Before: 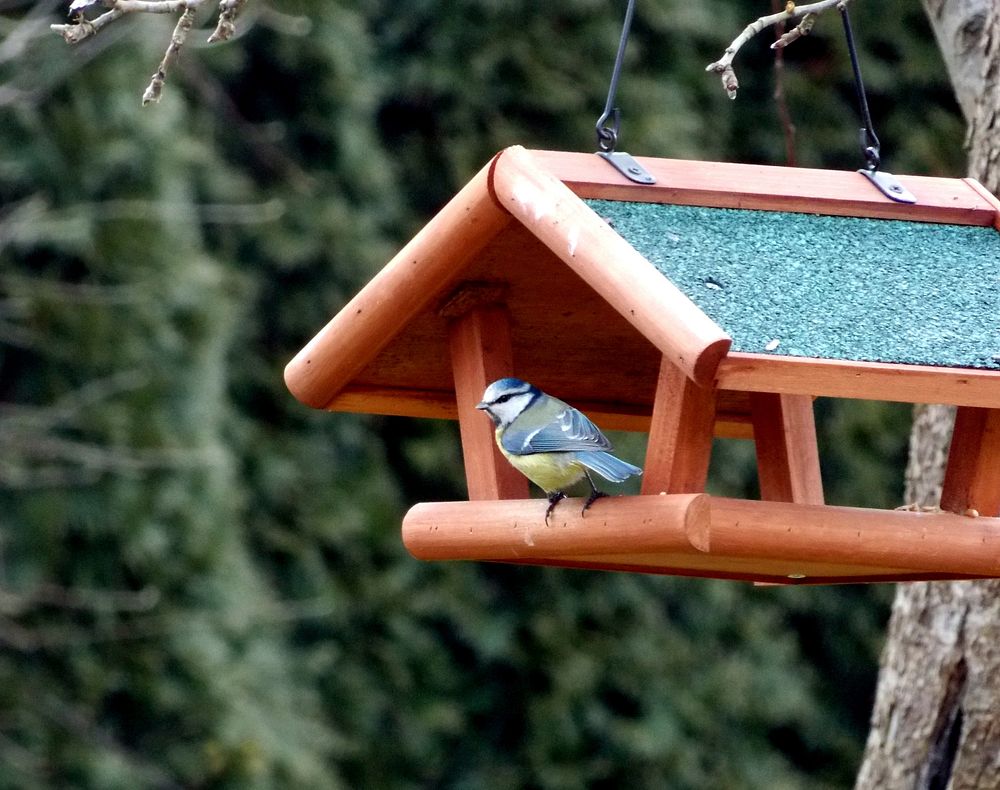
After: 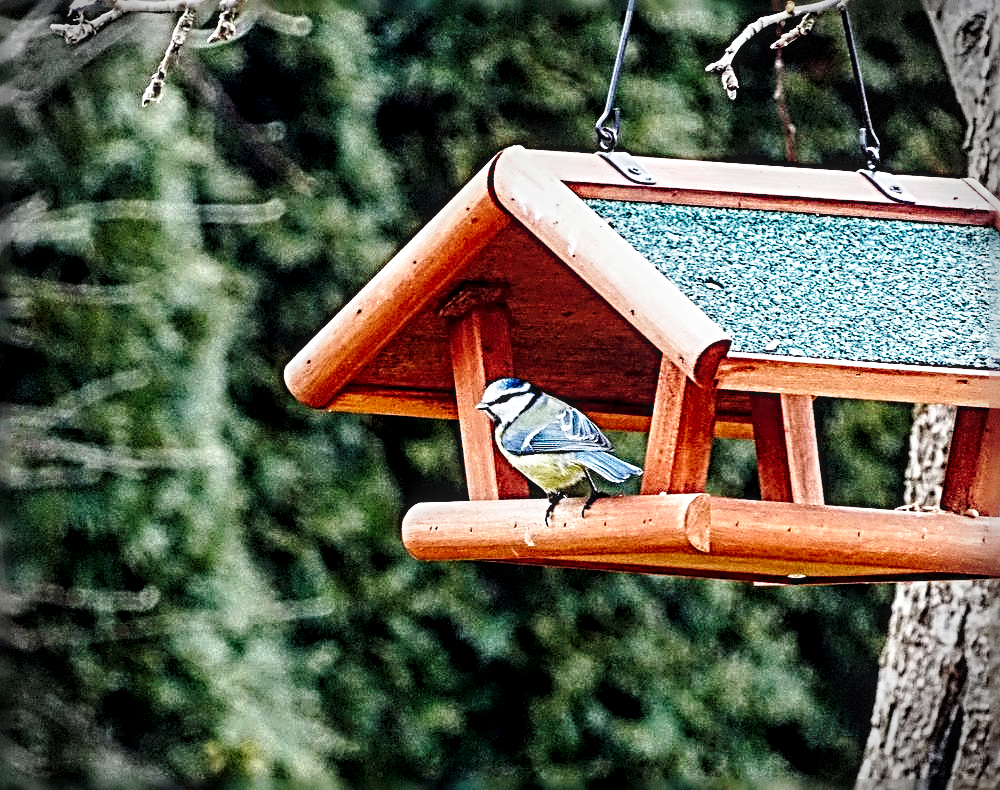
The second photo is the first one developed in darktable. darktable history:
base curve: curves: ch0 [(0, 0) (0.028, 0.03) (0.121, 0.232) (0.46, 0.748) (0.859, 0.968) (1, 1)], preserve colors none
vignetting: fall-off start 87.68%, fall-off radius 26.02%, dithering 8-bit output
local contrast: detail 130%
sharpen: radius 4.034, amount 1.99
